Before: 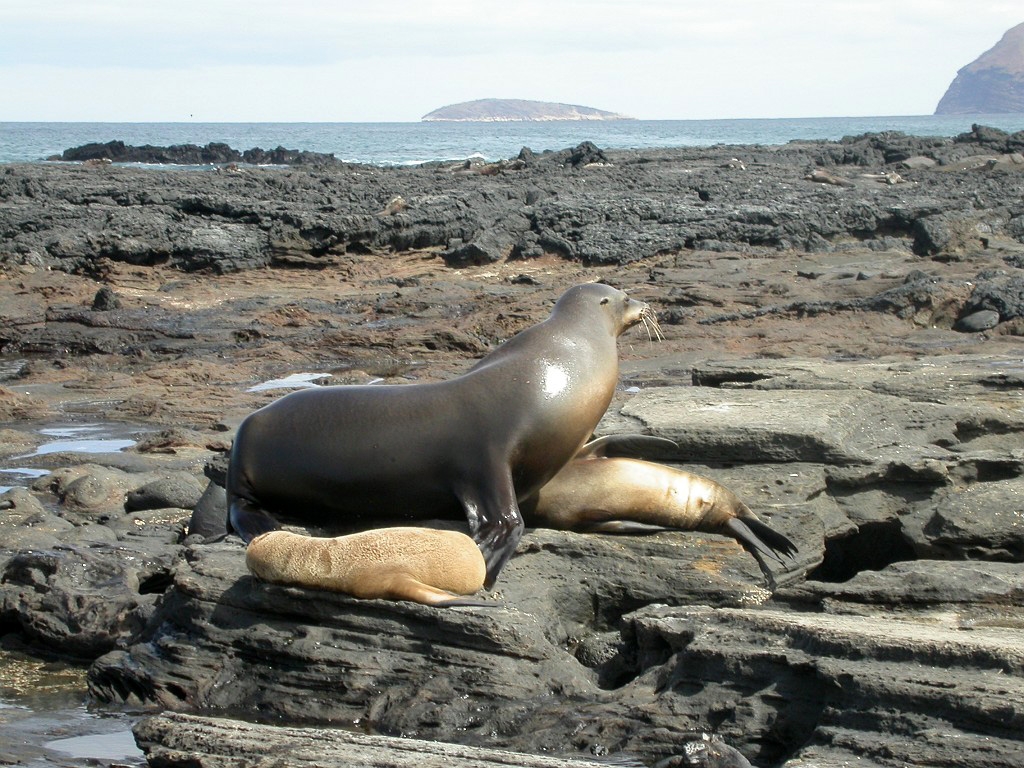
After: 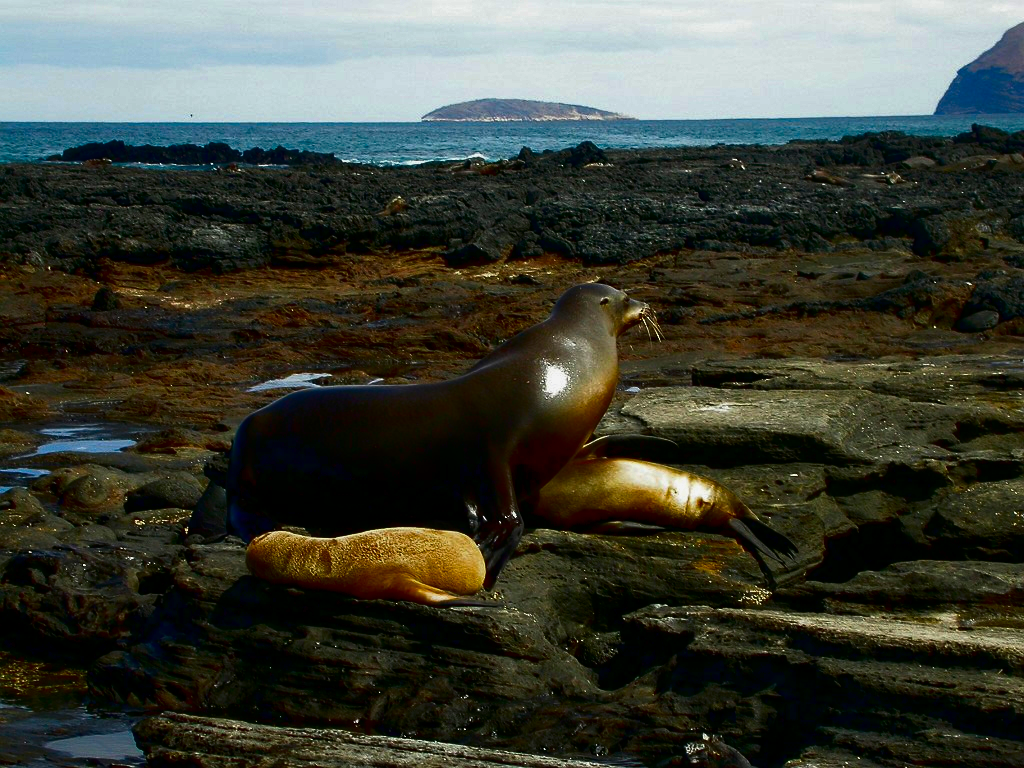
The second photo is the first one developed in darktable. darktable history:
exposure: exposure -0.054 EV, compensate highlight preservation false
contrast brightness saturation: brightness -0.988, saturation 1
